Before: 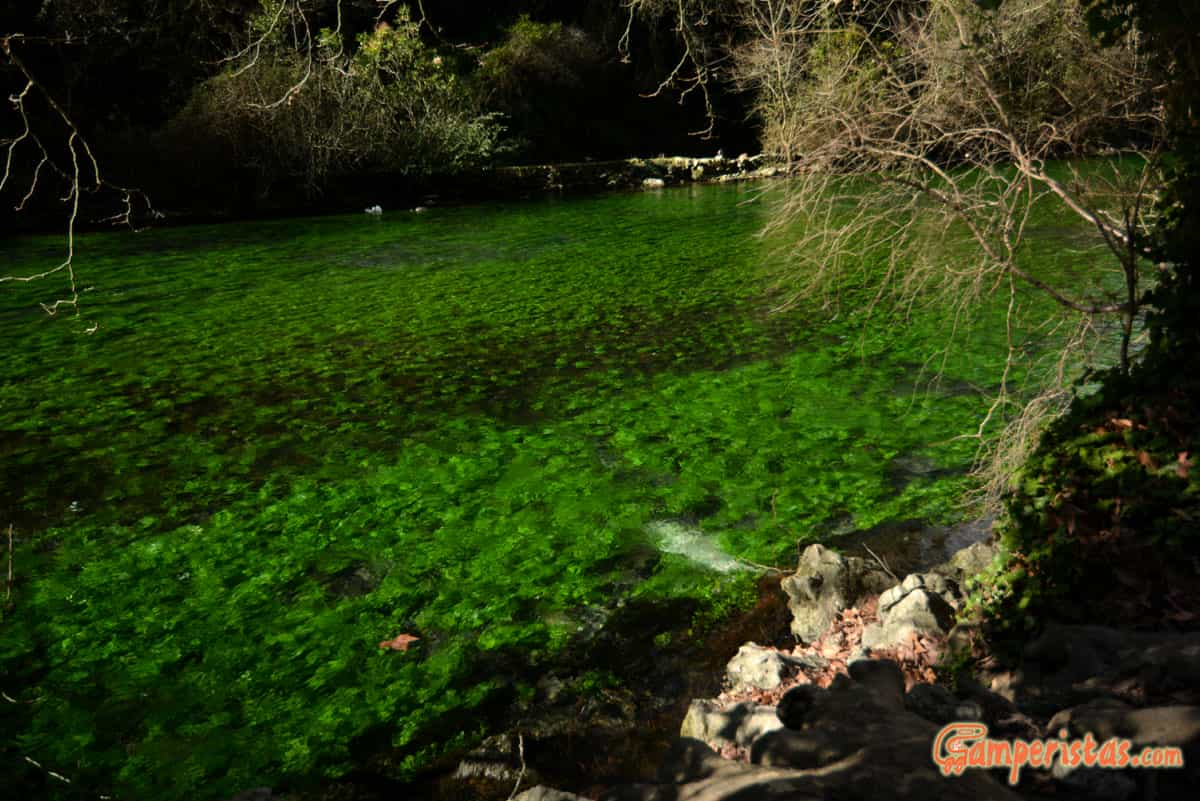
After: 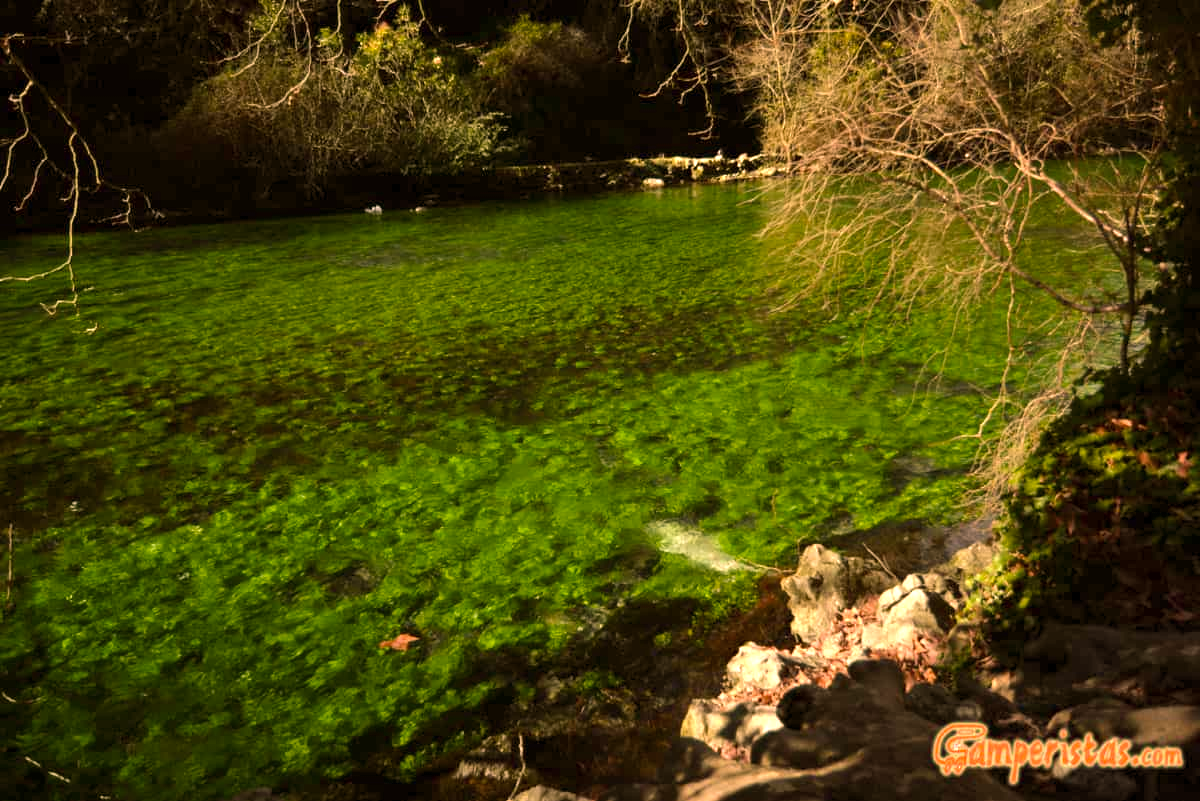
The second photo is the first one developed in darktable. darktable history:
exposure: exposure 0.556 EV, compensate highlight preservation false
velvia: strength 15%
color balance rgb: shadows lift › luminance -5%, shadows lift › chroma 1.1%, shadows lift › hue 219°, power › luminance 10%, power › chroma 2.83%, power › hue 60°, highlights gain › chroma 4.52%, highlights gain › hue 33.33°, saturation formula JzAzBz (2021)
